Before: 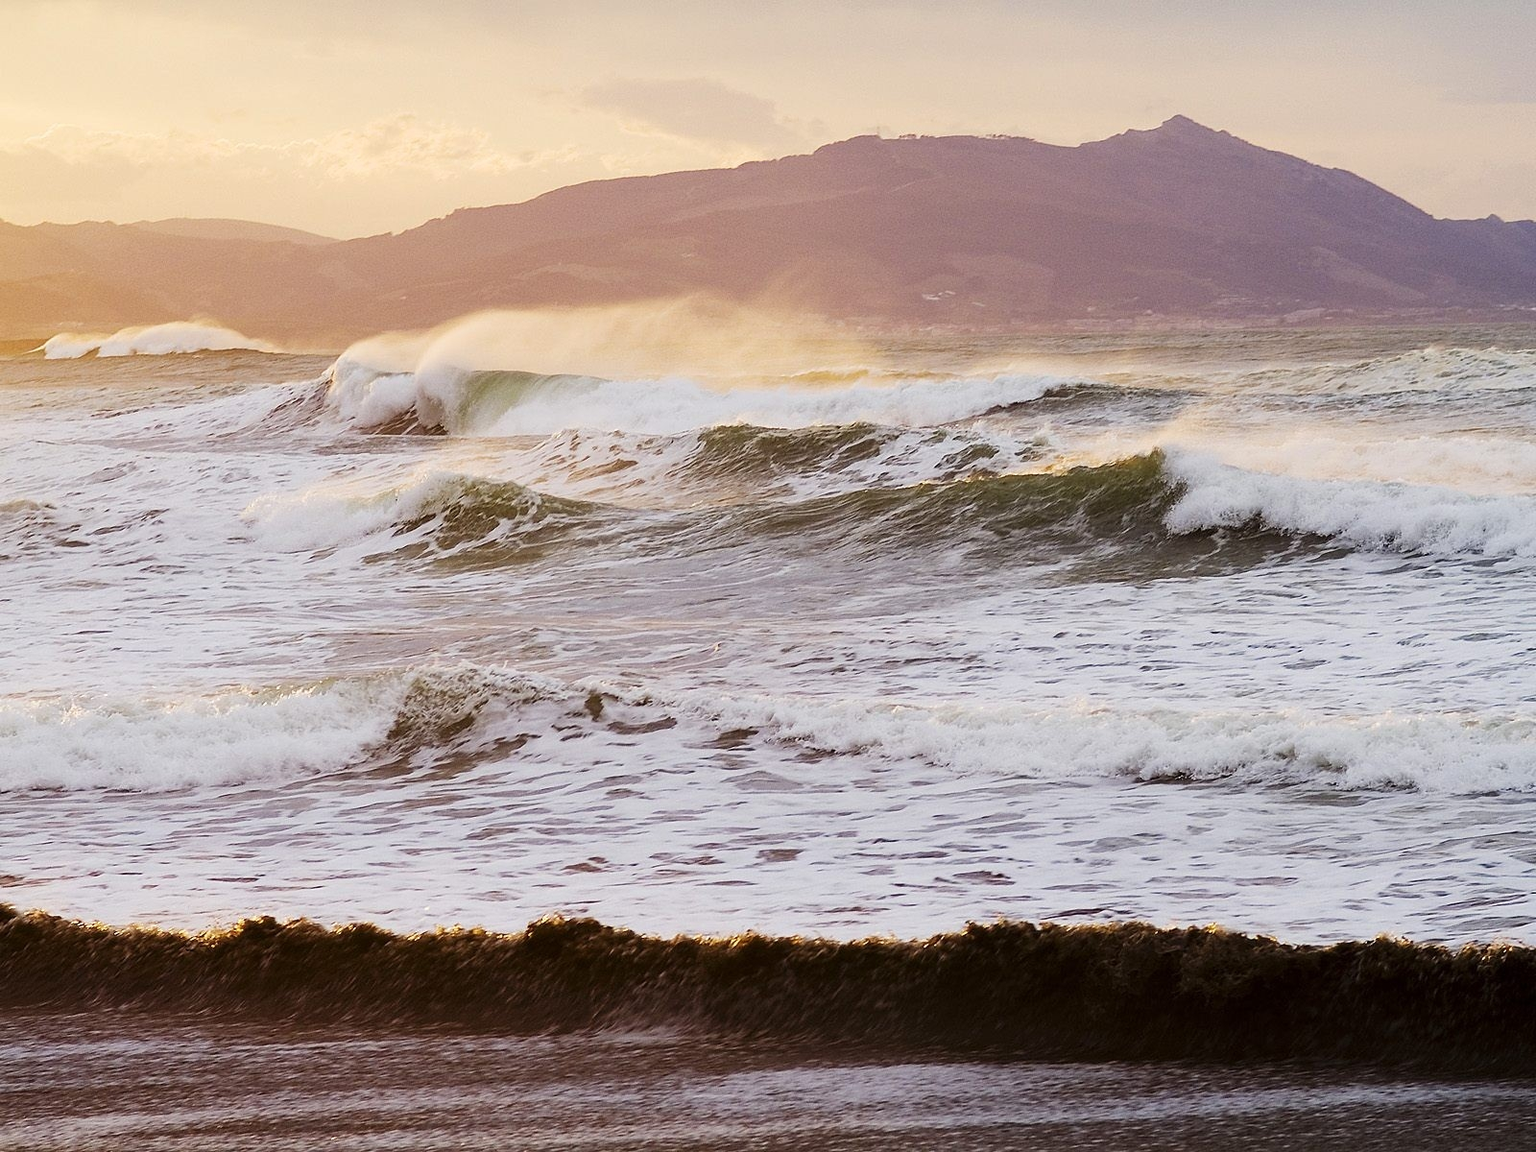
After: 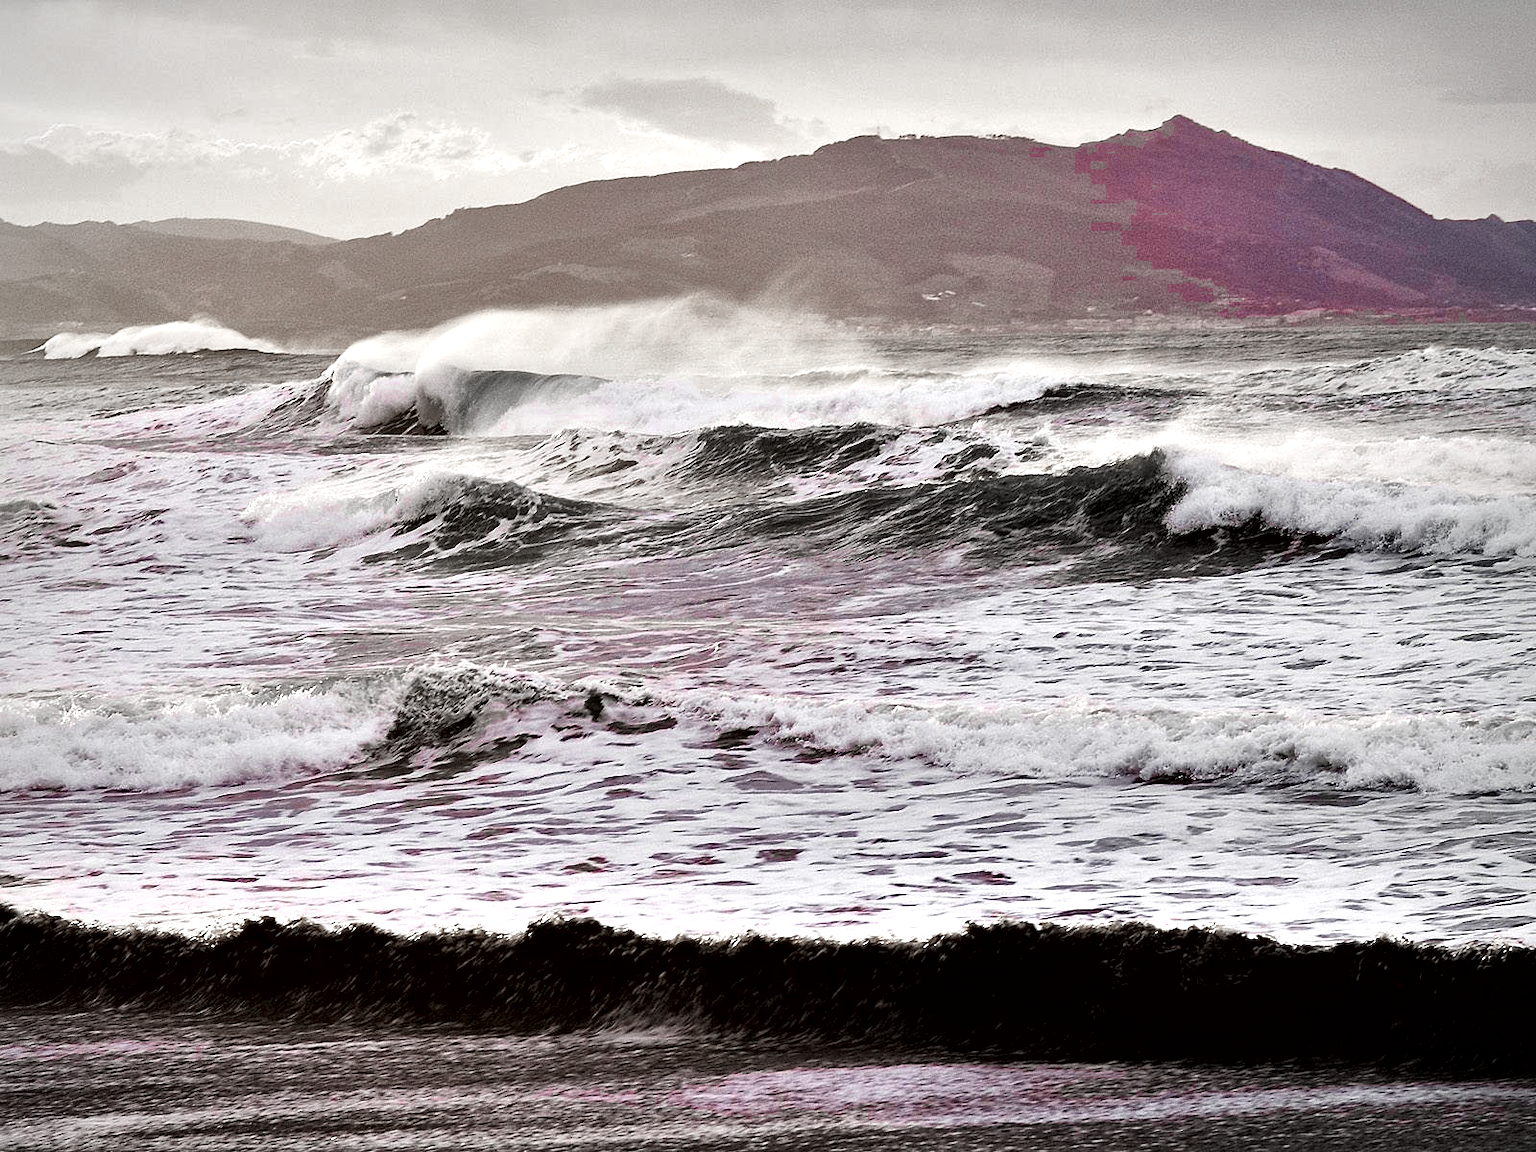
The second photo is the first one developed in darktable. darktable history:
local contrast: mode bilateral grid, contrast 21, coarseness 49, detail 171%, midtone range 0.2
contrast equalizer: y [[0.609, 0.611, 0.615, 0.613, 0.607, 0.603], [0.504, 0.498, 0.496, 0.499, 0.506, 0.516], [0 ×6], [0 ×6], [0 ×6]]
vignetting: fall-off radius 93.03%
color zones: curves: ch0 [(0, 0.278) (0.143, 0.5) (0.286, 0.5) (0.429, 0.5) (0.571, 0.5) (0.714, 0.5) (0.857, 0.5) (1, 0.5)]; ch1 [(0, 1) (0.143, 0.165) (0.286, 0) (0.429, 0) (0.571, 0) (0.714, 0) (0.857, 0.5) (1, 0.5)]; ch2 [(0, 0.508) (0.143, 0.5) (0.286, 0.5) (0.429, 0.5) (0.571, 0.5) (0.714, 0.5) (0.857, 0.5) (1, 0.5)]
